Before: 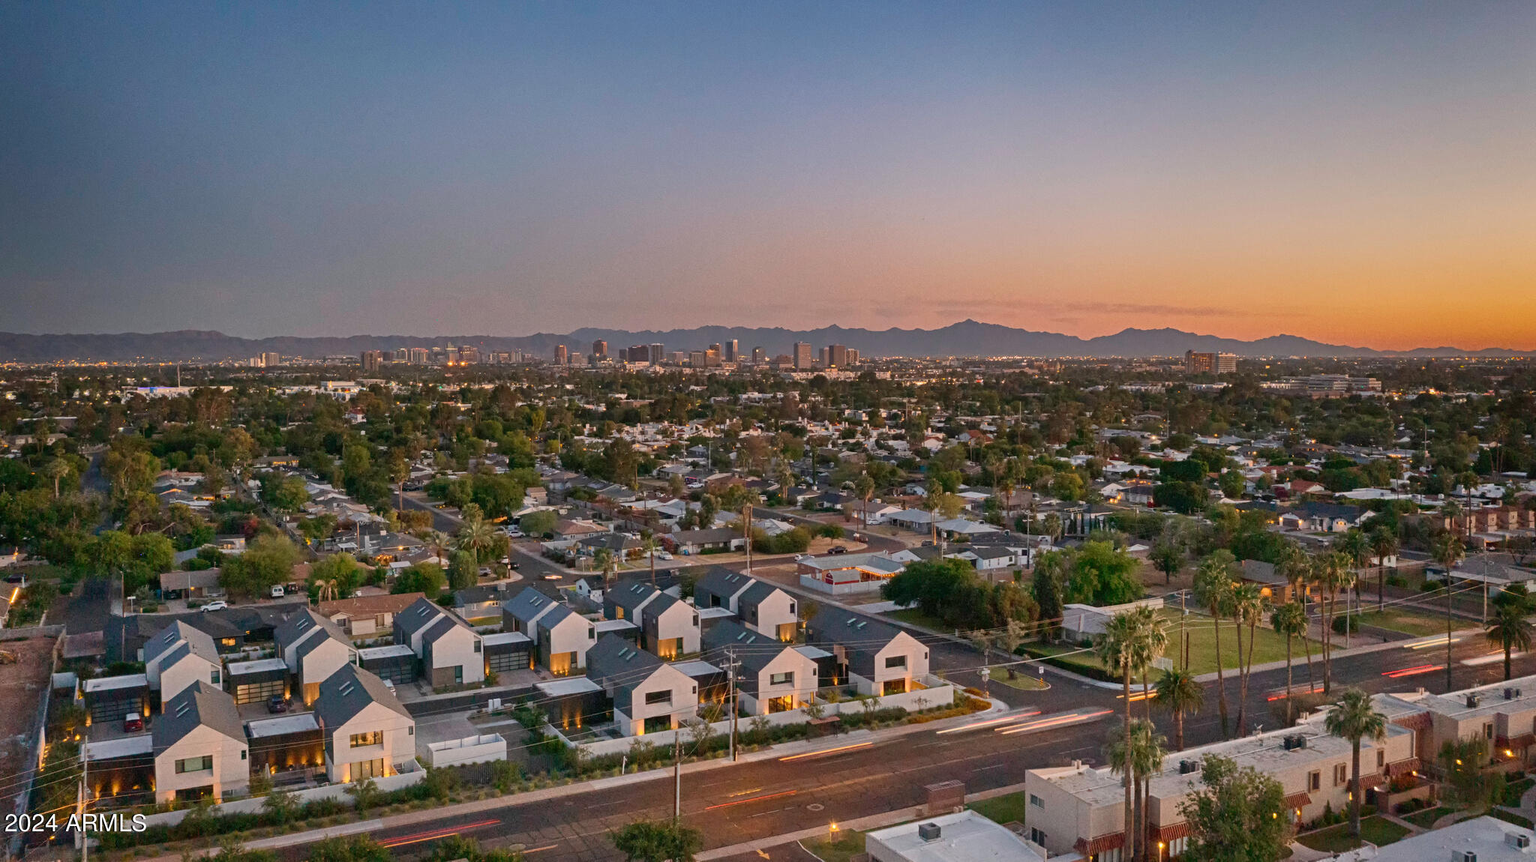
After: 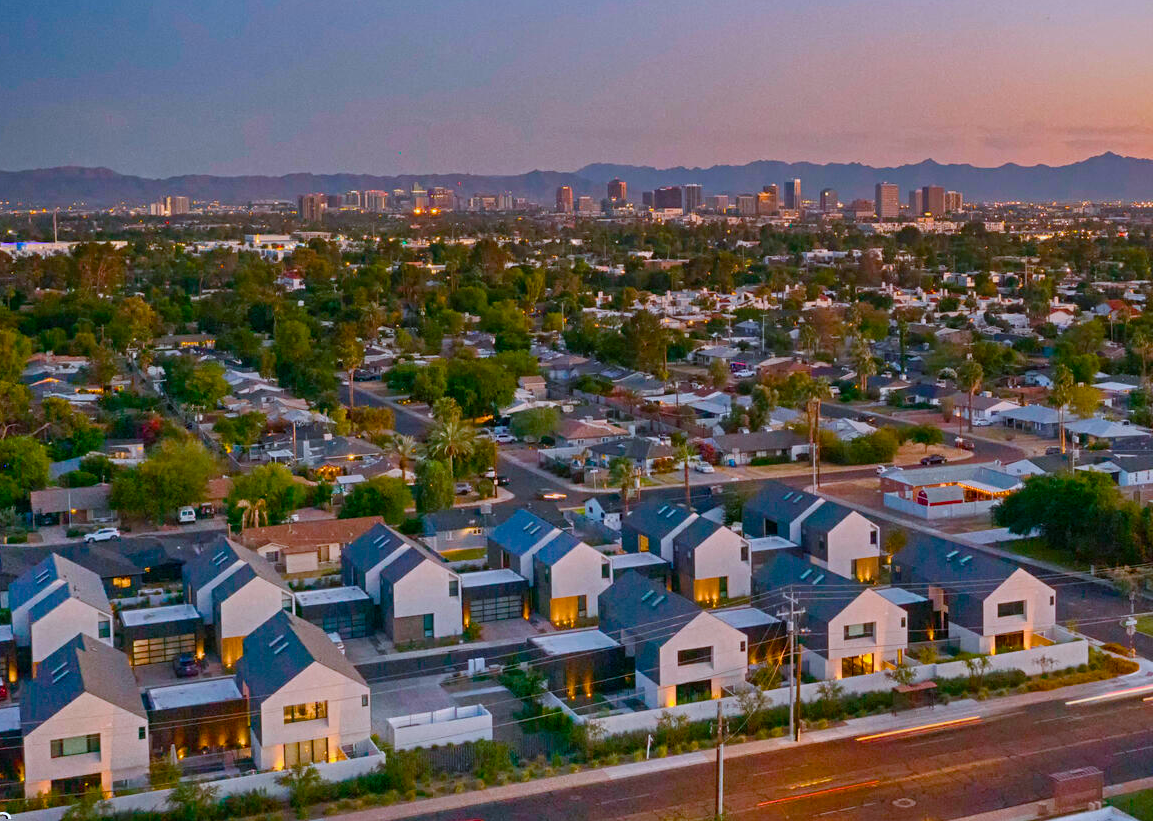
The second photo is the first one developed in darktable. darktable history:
color calibration: x 0.37, y 0.382, temperature 4313.32 K
crop: left 8.966%, top 23.852%, right 34.699%, bottom 4.703%
color balance rgb: linear chroma grading › global chroma 18.9%, perceptual saturation grading › global saturation 20%, perceptual saturation grading › highlights -25%, perceptual saturation grading › shadows 50%, global vibrance 18.93%
